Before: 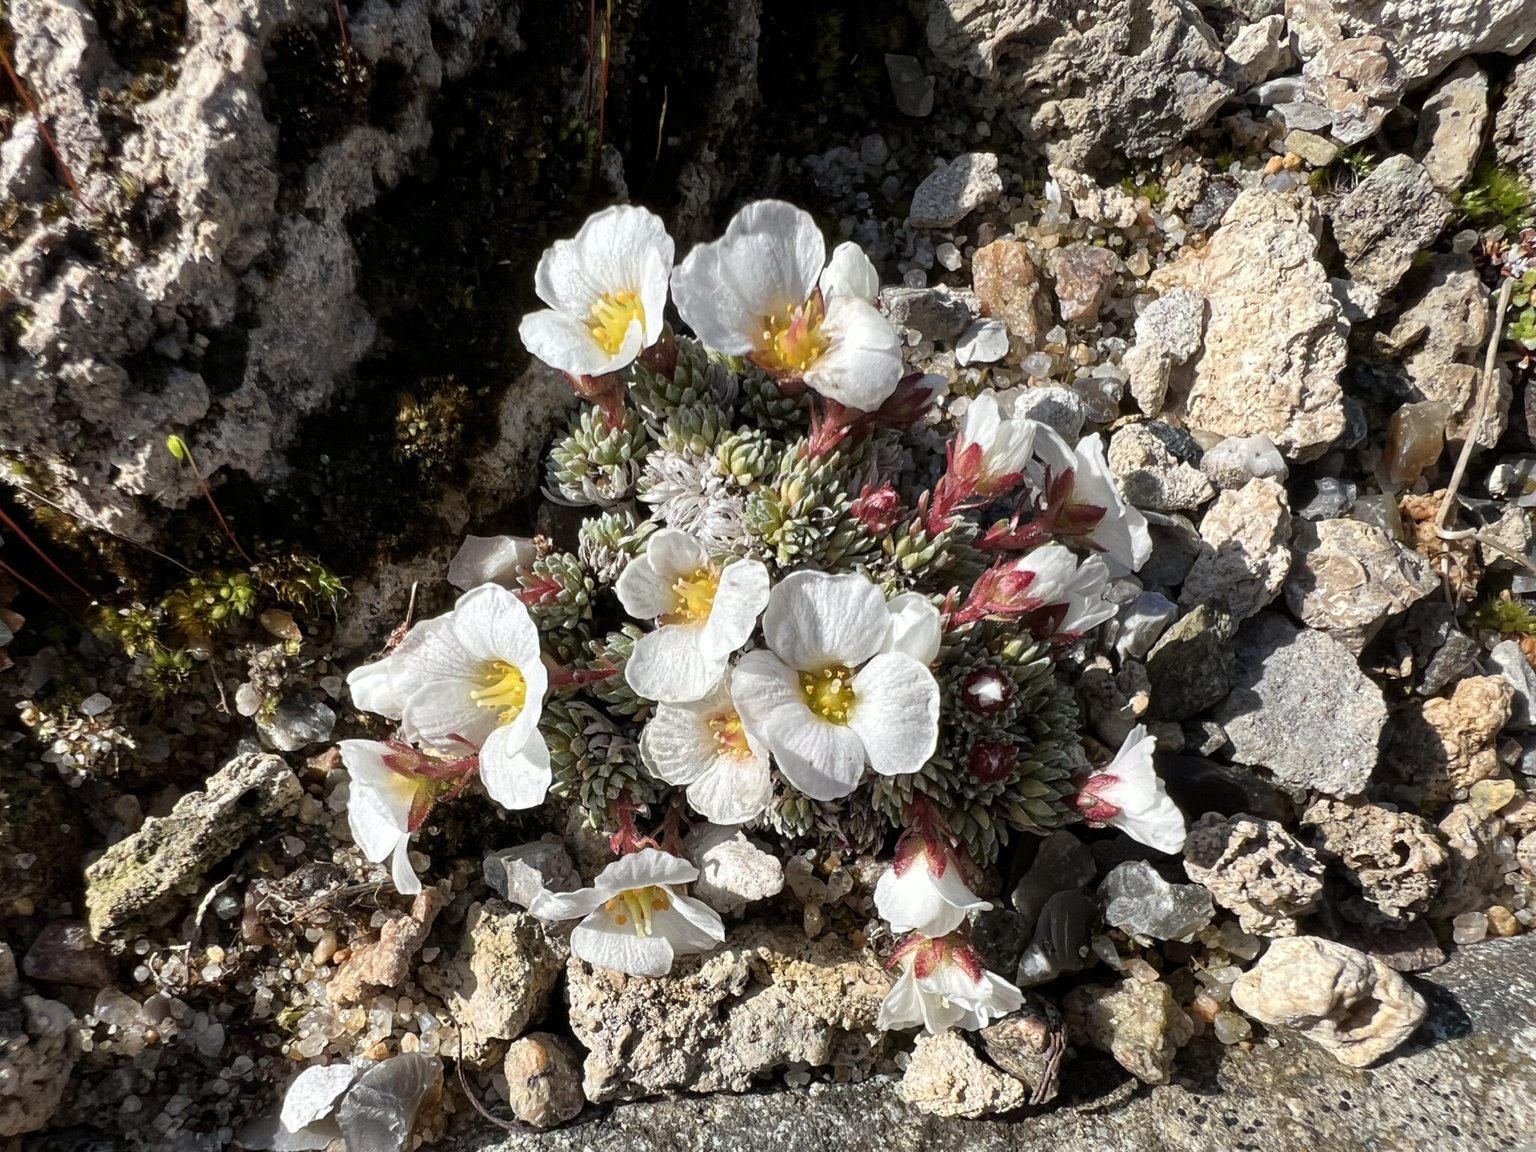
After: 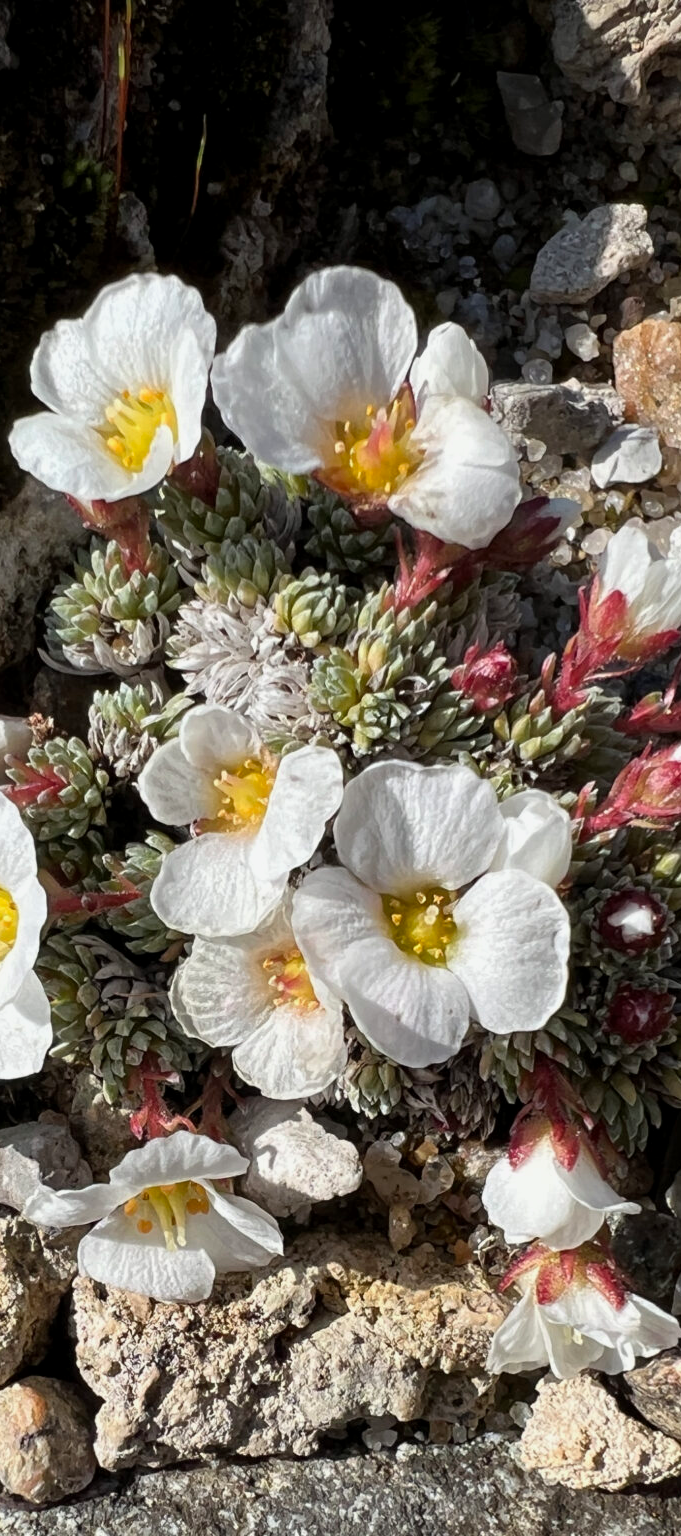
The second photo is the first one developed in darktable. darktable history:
exposure: black level correction 0.001, exposure -0.125 EV, compensate exposure bias true, compensate highlight preservation false
crop: left 33.36%, right 33.36%
